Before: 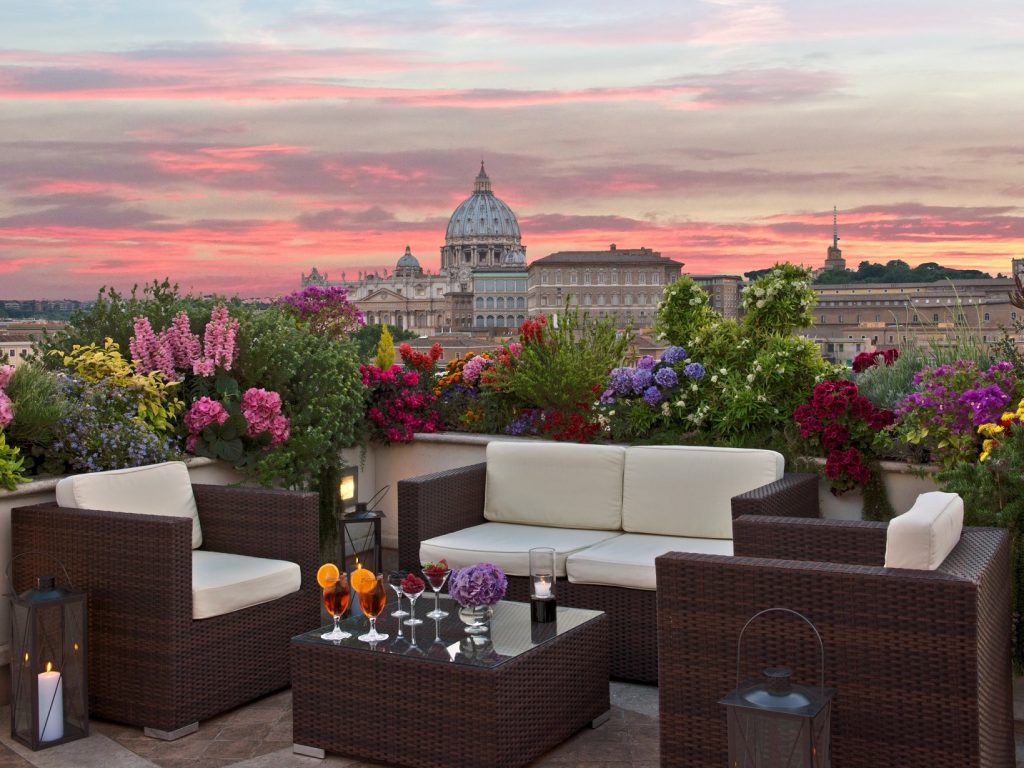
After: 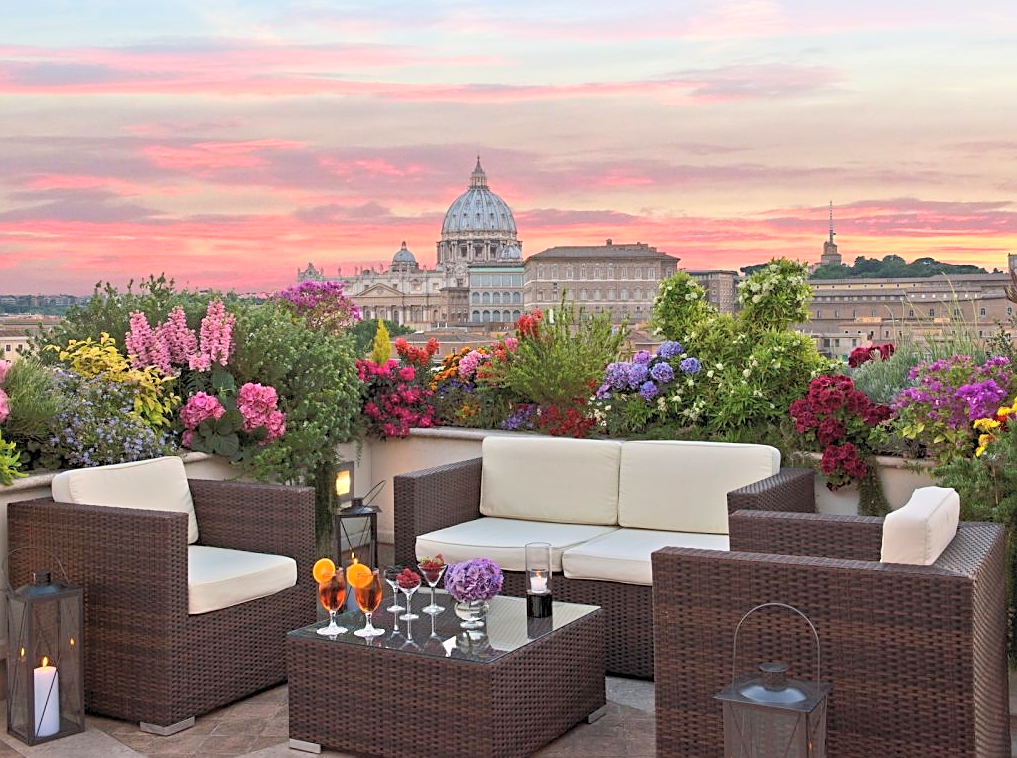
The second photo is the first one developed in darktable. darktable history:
crop: left 0.446%, top 0.709%, right 0.174%, bottom 0.533%
contrast brightness saturation: contrast 0.103, brightness 0.298, saturation 0.145
sharpen: on, module defaults
